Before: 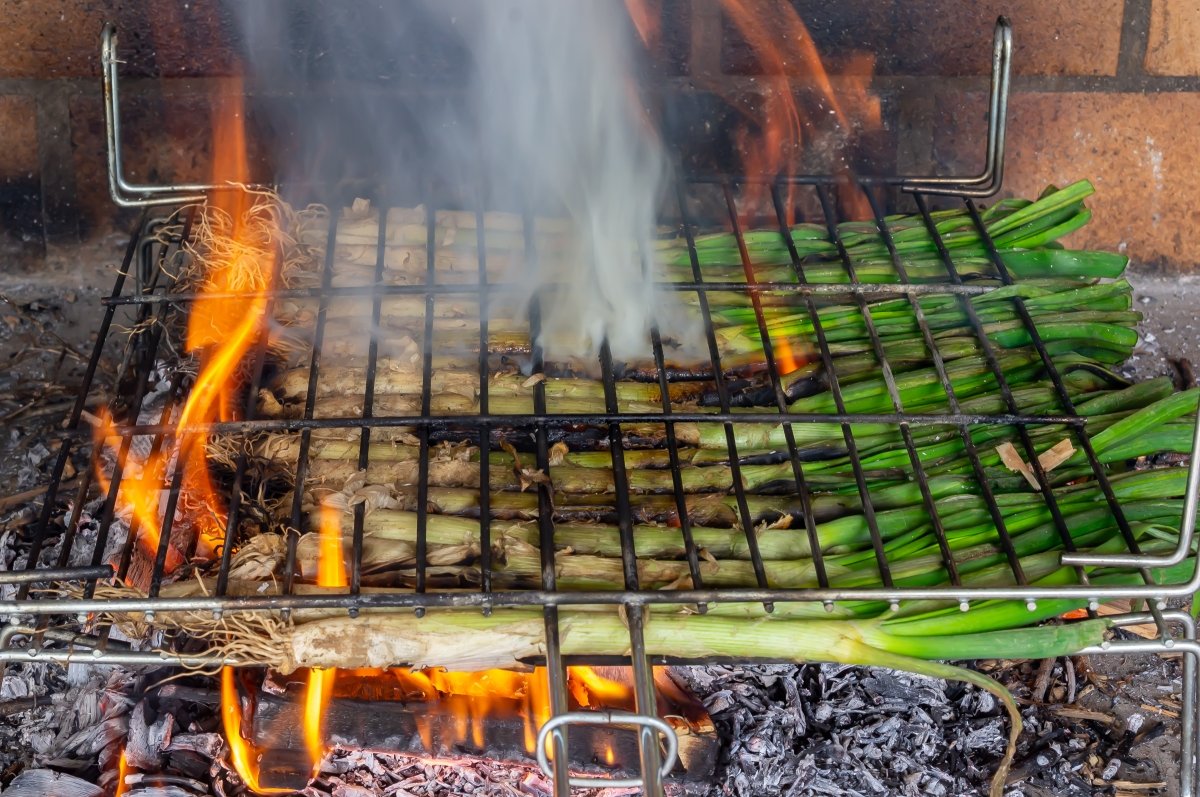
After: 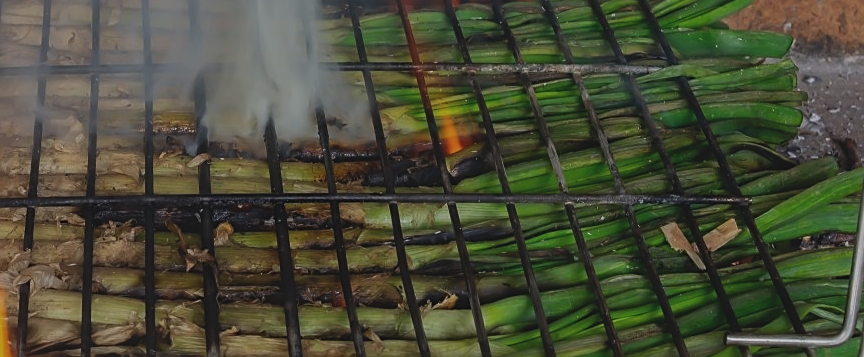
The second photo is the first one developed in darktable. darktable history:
sharpen: on, module defaults
crop and rotate: left 27.991%, top 27.624%, bottom 27.488%
exposure: black level correction -0.018, exposure -1.022 EV, compensate exposure bias true, compensate highlight preservation false
